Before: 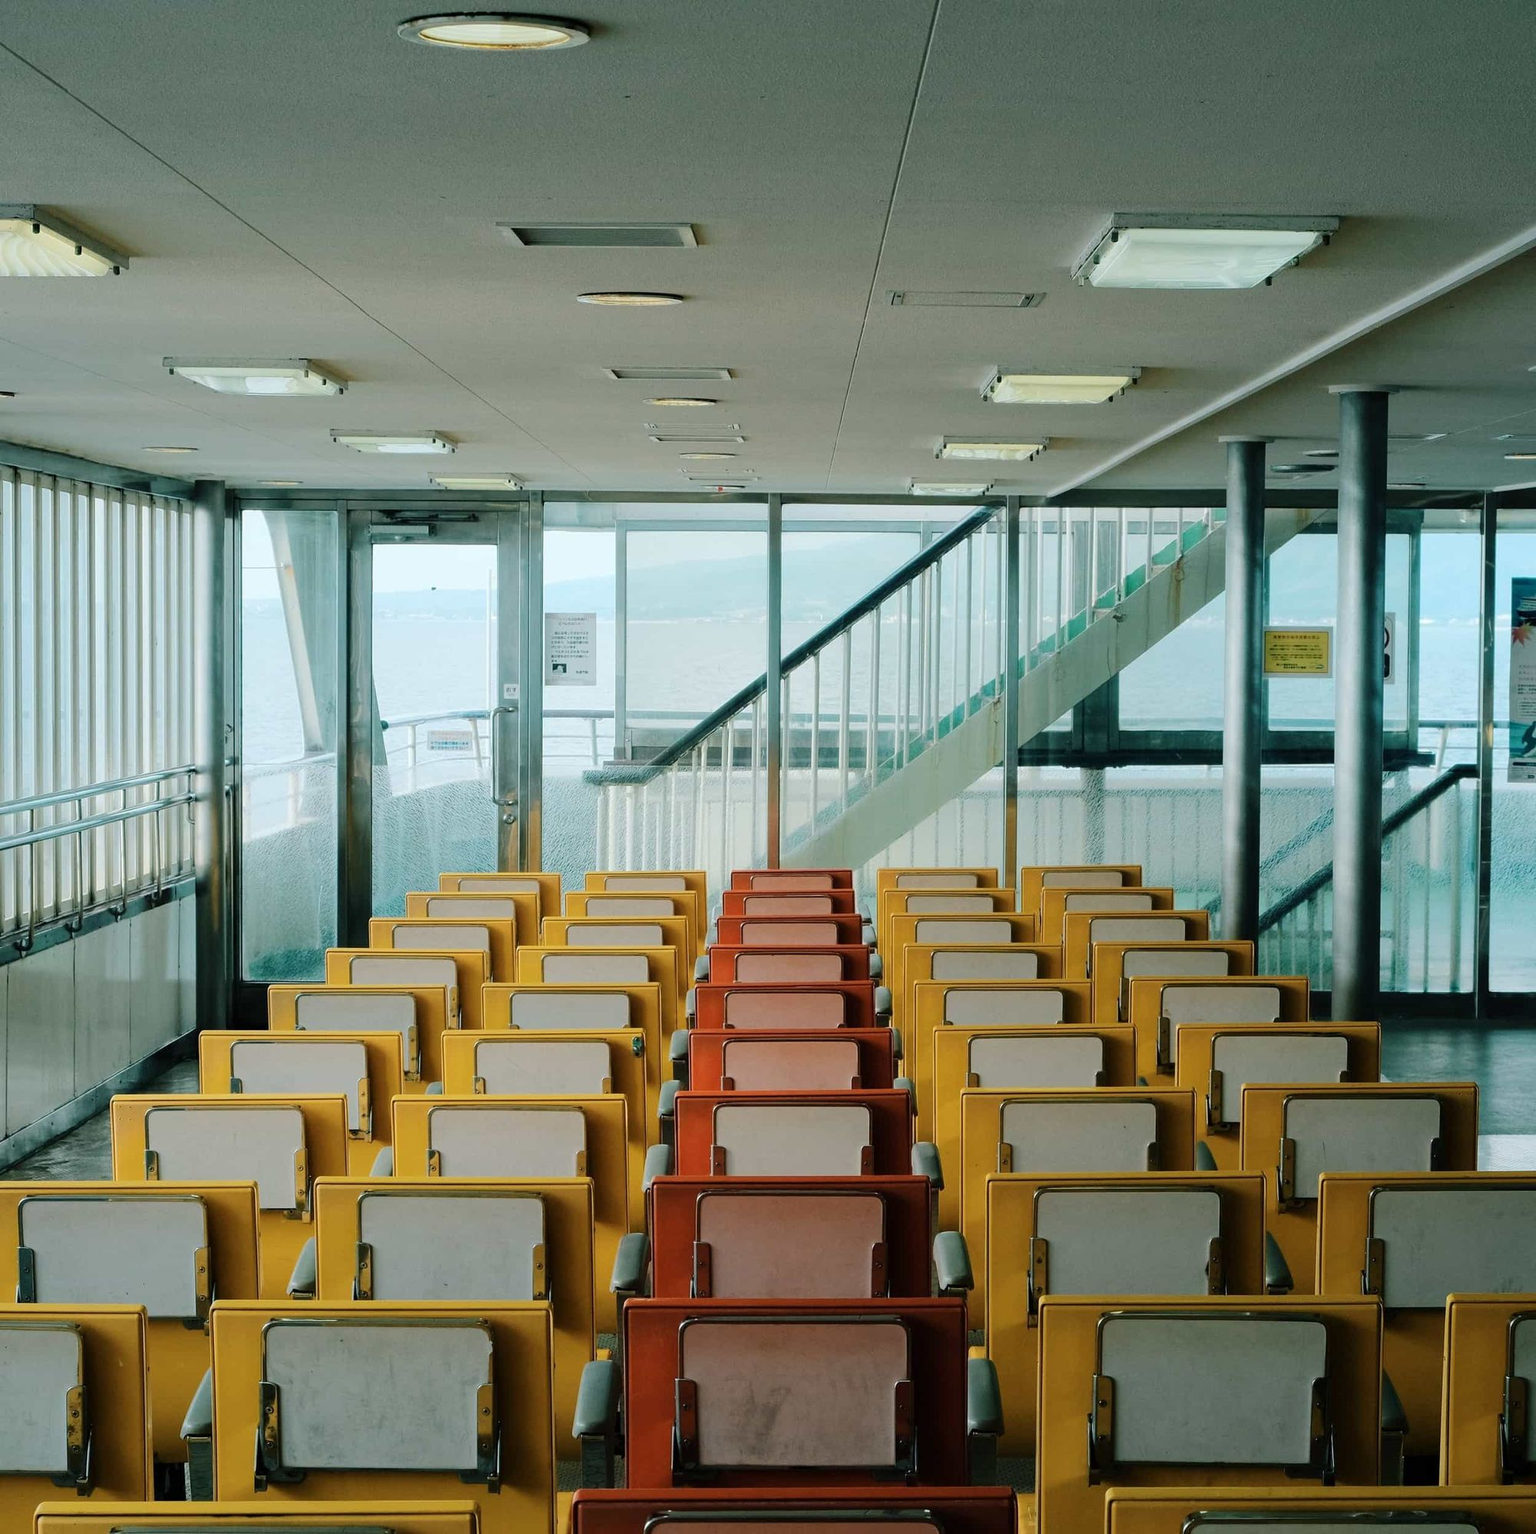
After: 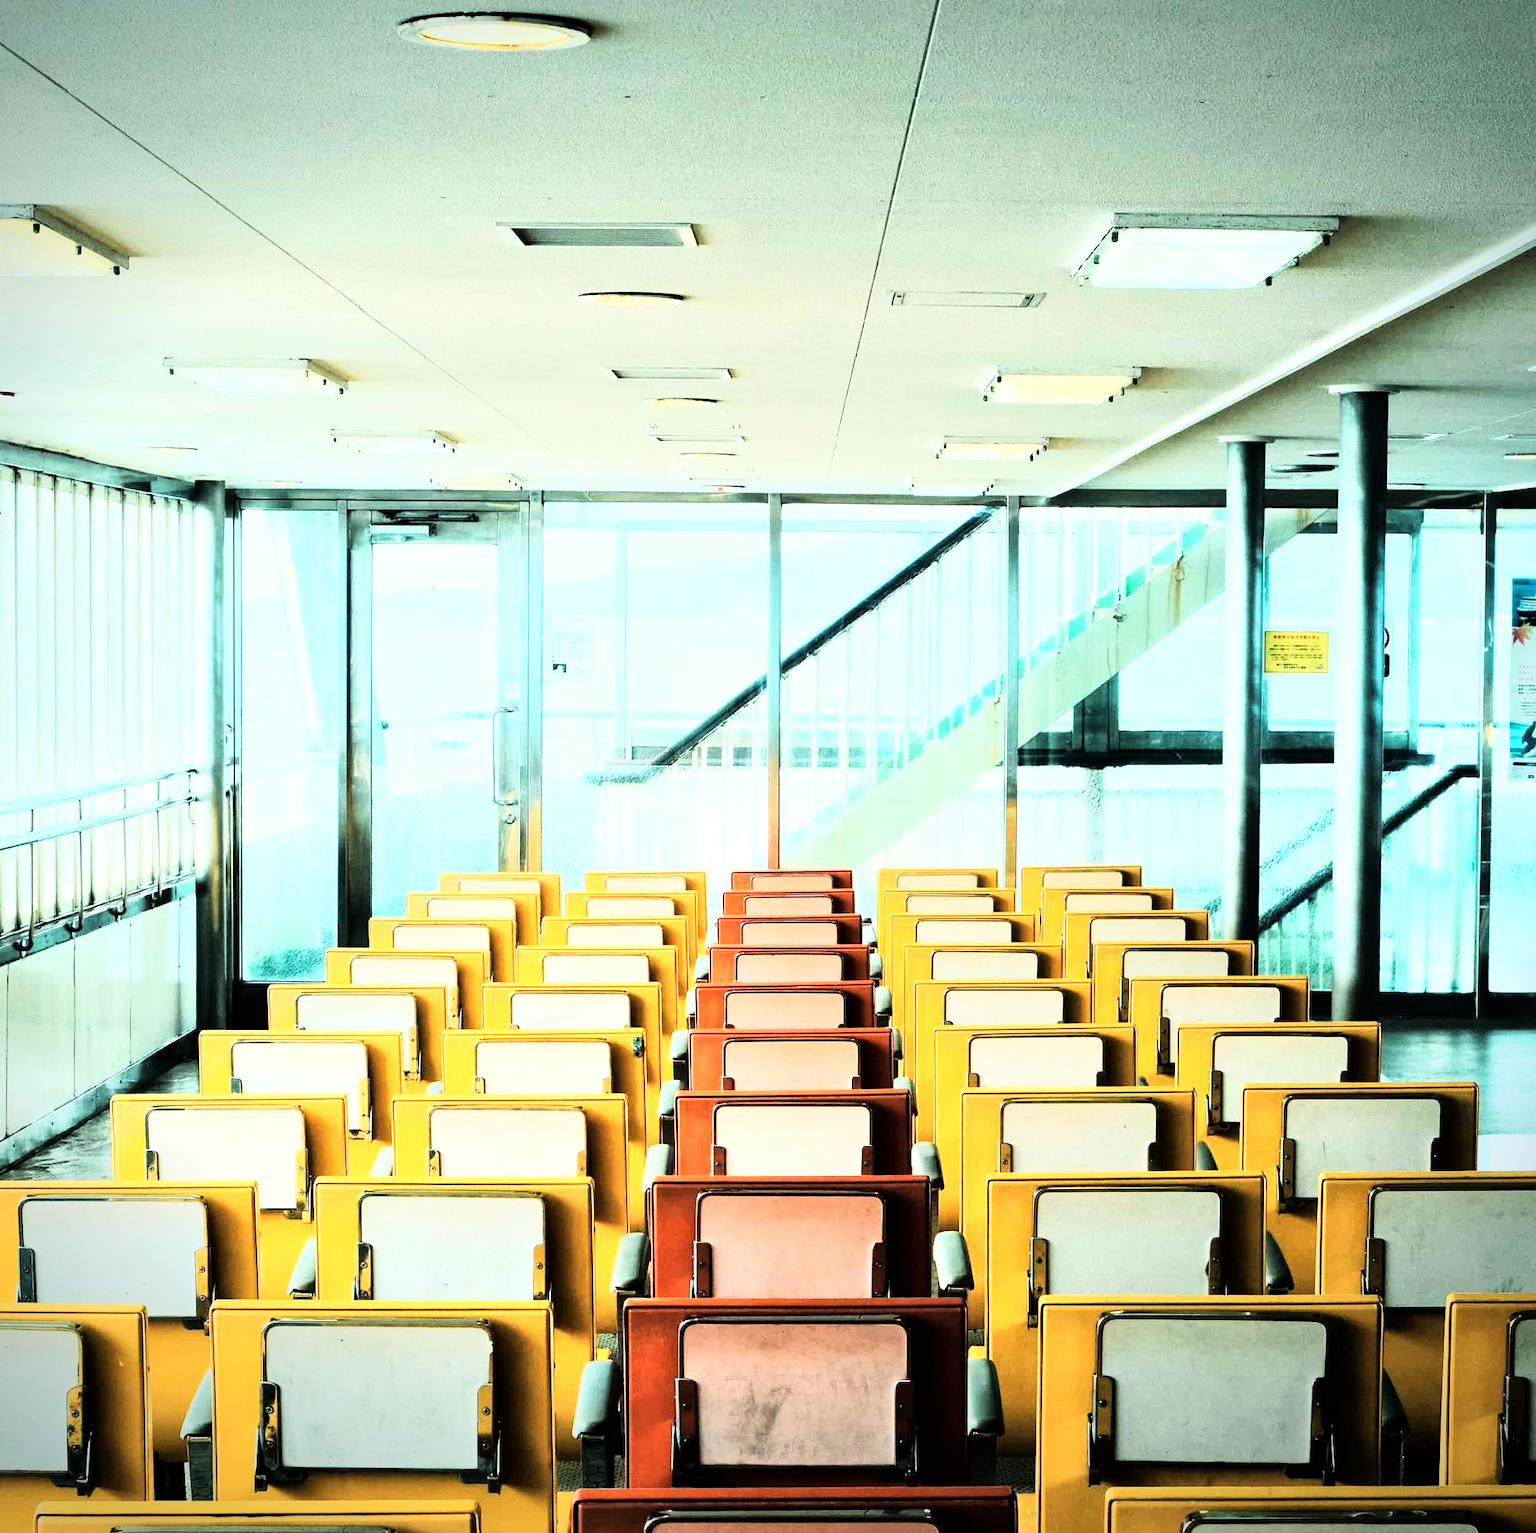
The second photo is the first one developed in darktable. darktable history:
local contrast: mode bilateral grid, contrast 20, coarseness 50, detail 140%, midtone range 0.2
vignetting: fall-off start 97.23%, saturation -0.024, center (-0.033, -0.042), width/height ratio 1.179, unbound false
exposure: black level correction -0.001, exposure 0.9 EV, compensate exposure bias true, compensate highlight preservation false
rgb curve: curves: ch0 [(0, 0) (0.21, 0.15) (0.24, 0.21) (0.5, 0.75) (0.75, 0.96) (0.89, 0.99) (1, 1)]; ch1 [(0, 0.02) (0.21, 0.13) (0.25, 0.2) (0.5, 0.67) (0.75, 0.9) (0.89, 0.97) (1, 1)]; ch2 [(0, 0.02) (0.21, 0.13) (0.25, 0.2) (0.5, 0.67) (0.75, 0.9) (0.89, 0.97) (1, 1)], compensate middle gray true
tone equalizer: on, module defaults
